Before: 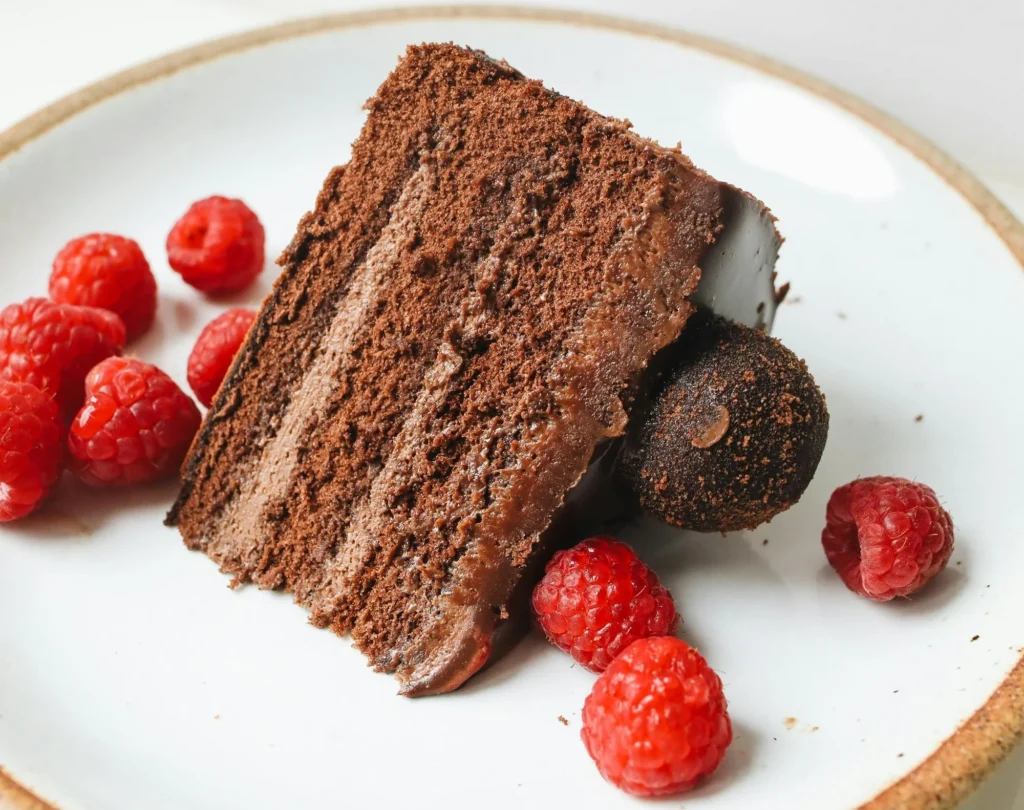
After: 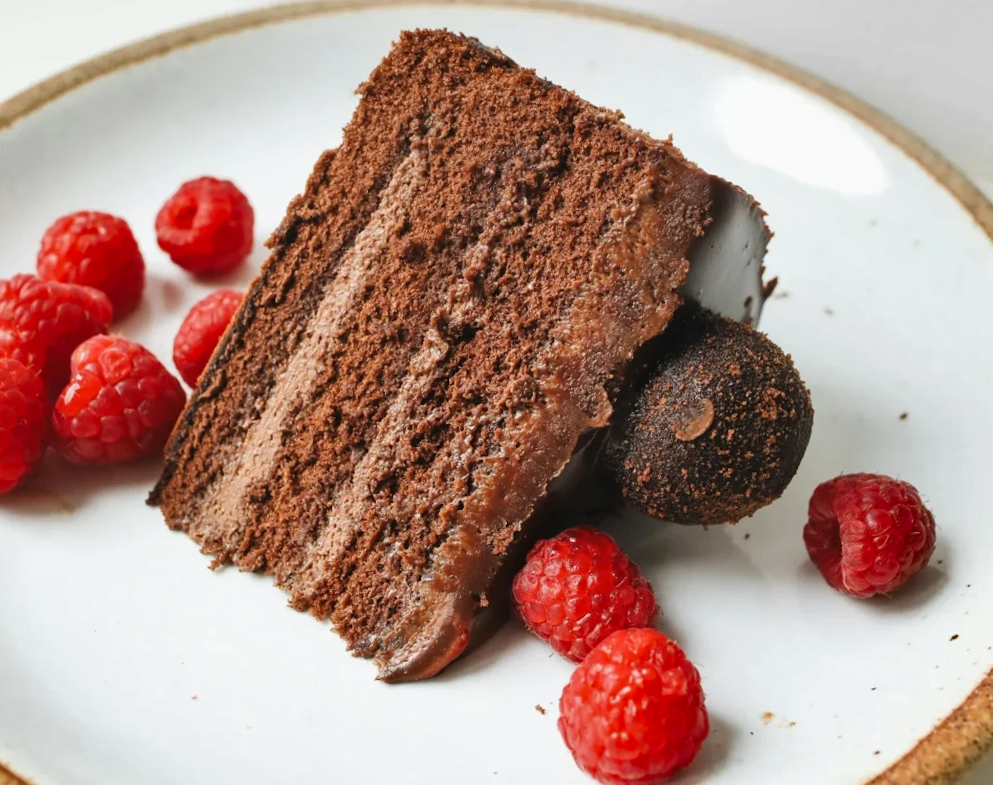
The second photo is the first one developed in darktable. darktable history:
shadows and highlights: shadows 60.2, soften with gaussian
crop and rotate: angle -1.4°
